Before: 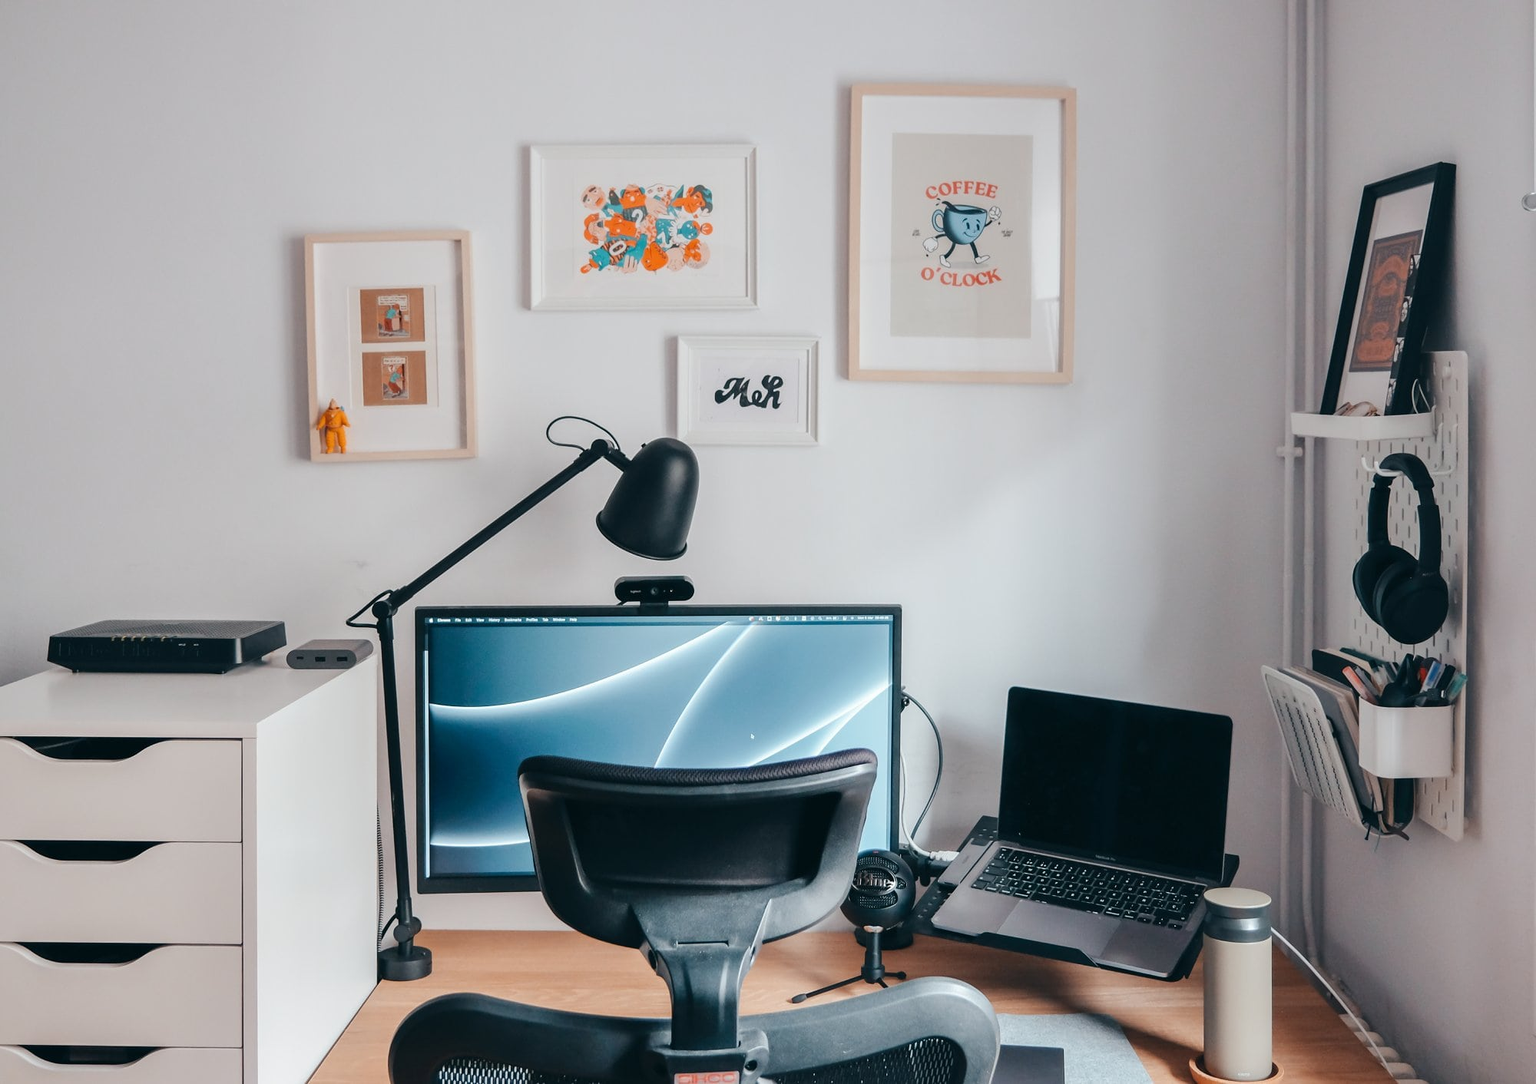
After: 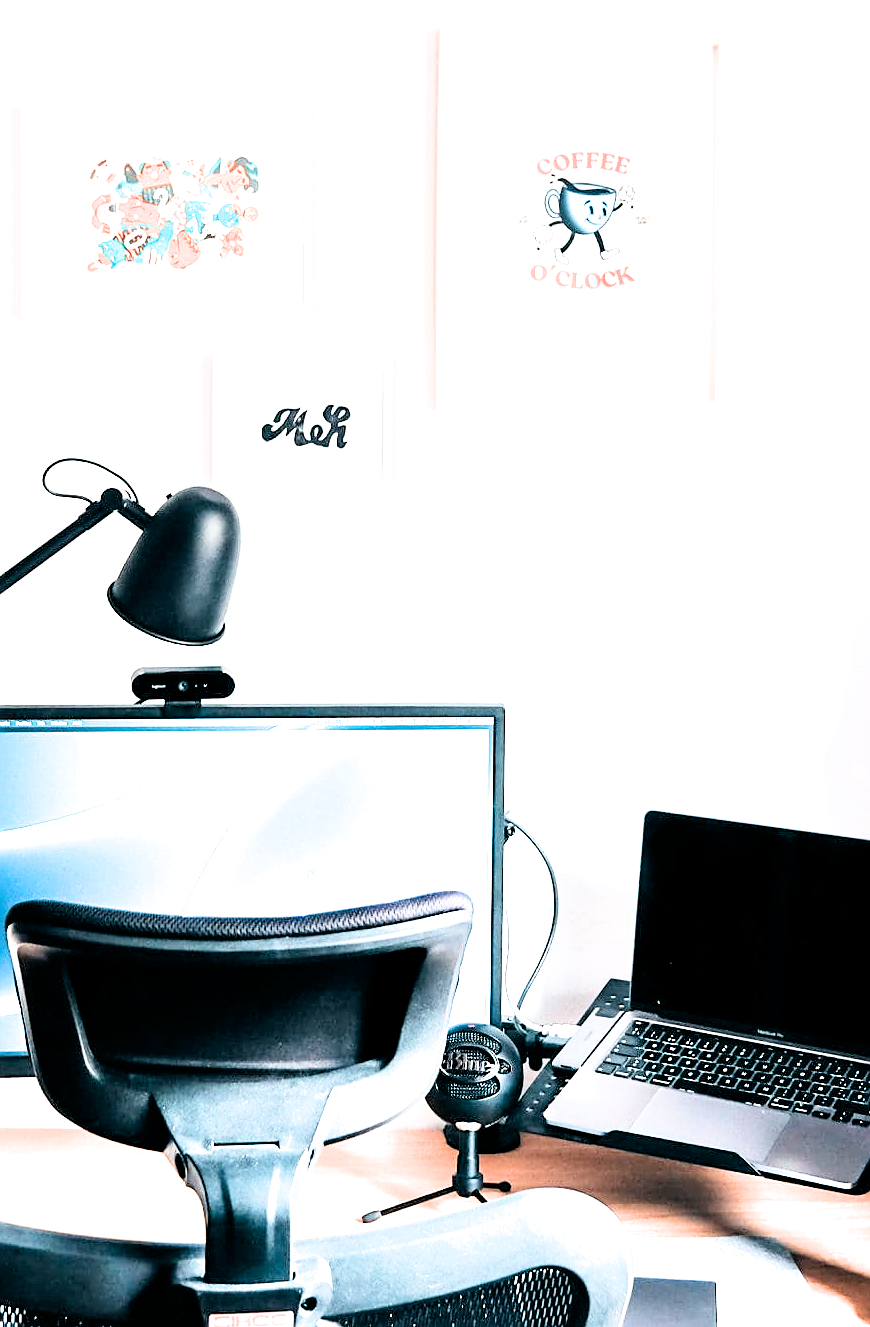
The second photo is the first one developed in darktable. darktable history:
filmic rgb: black relative exposure -4.06 EV, white relative exposure 2.99 EV, hardness 3, contrast 1.39
exposure: black level correction 0.005, exposure 2.083 EV, compensate highlight preservation false
crop: left 33.487%, top 6.001%, right 22.985%
sharpen: on, module defaults
